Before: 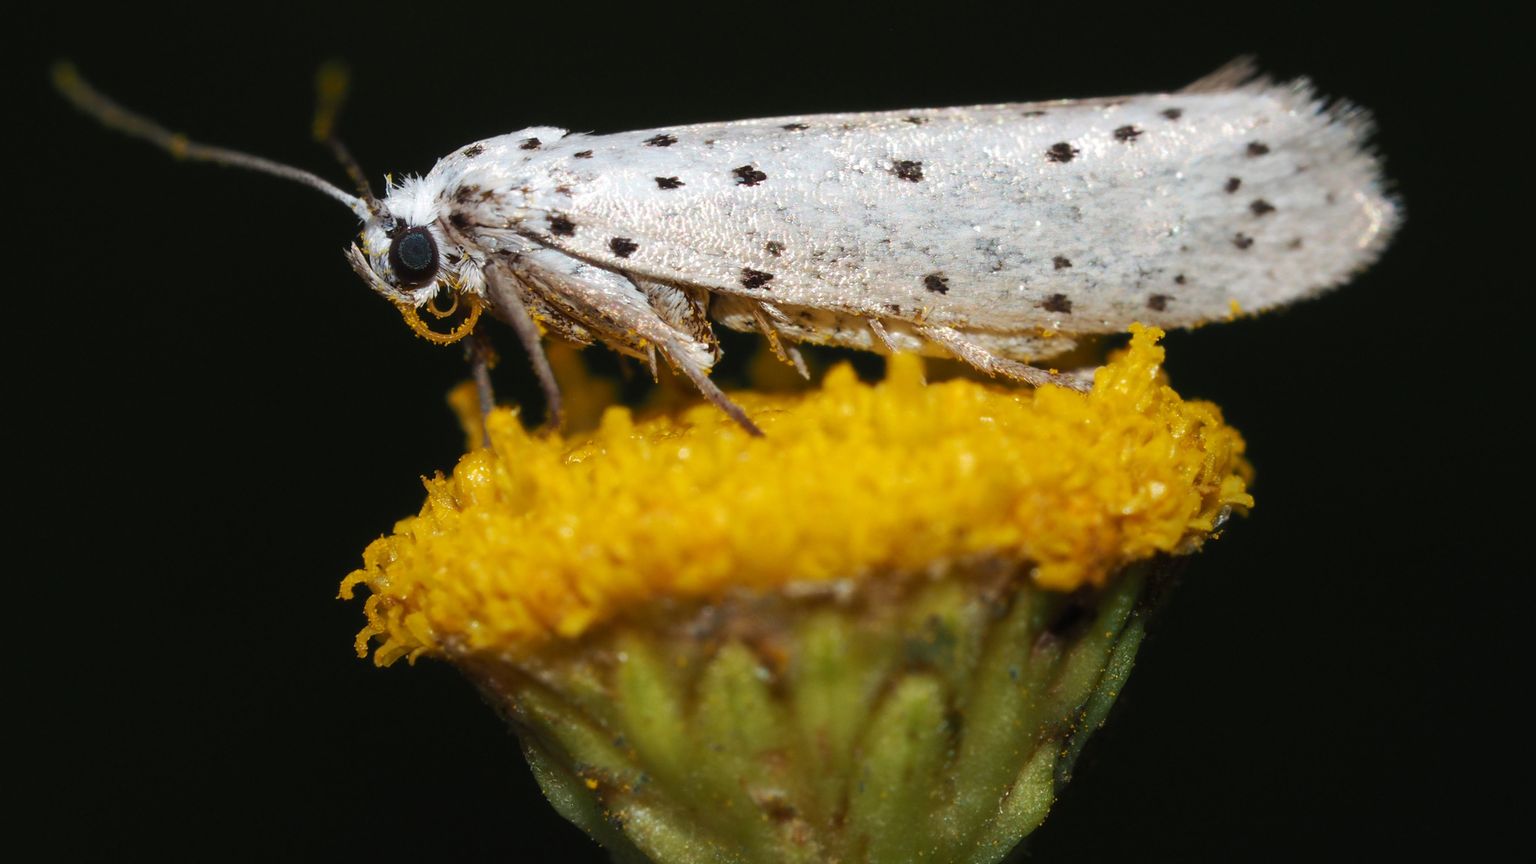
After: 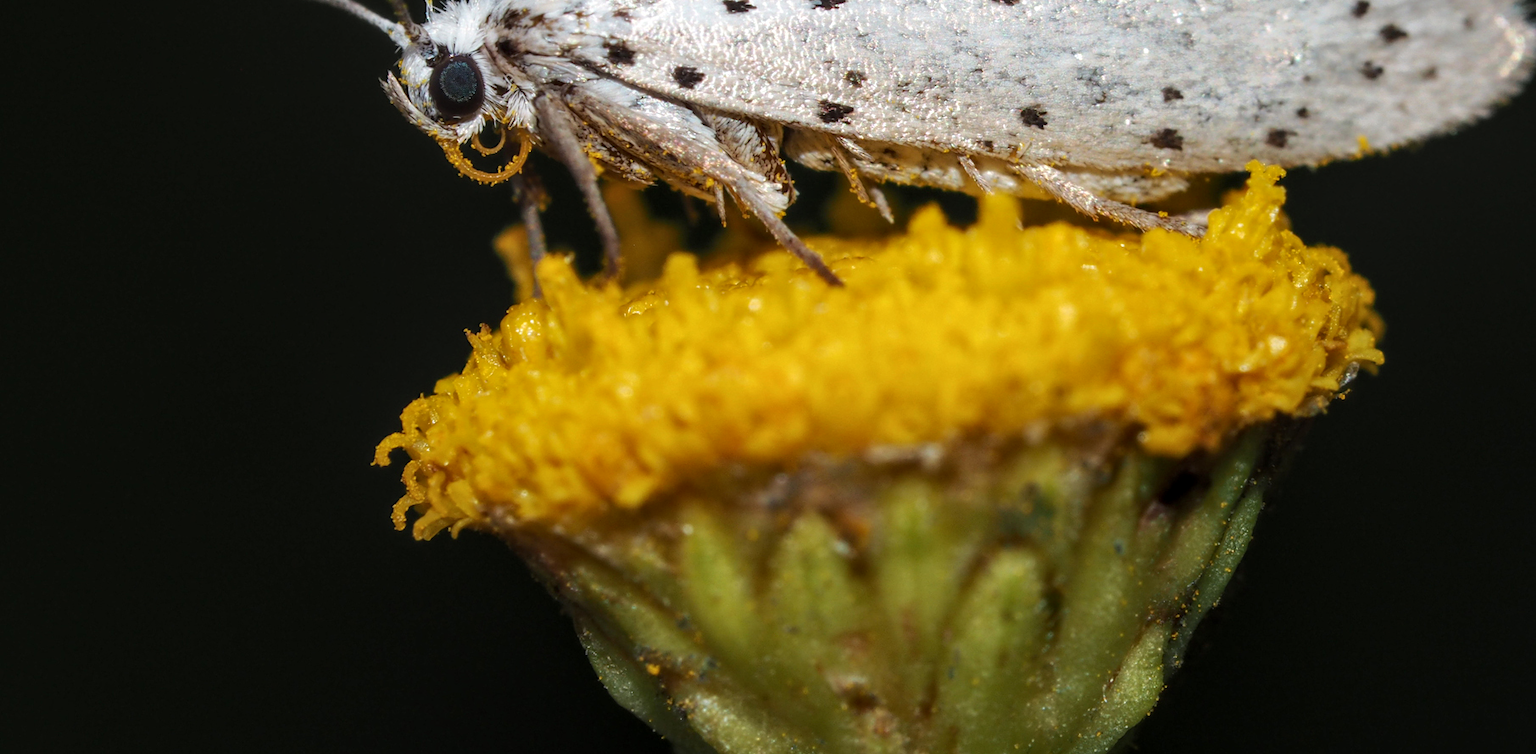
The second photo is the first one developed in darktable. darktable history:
local contrast: on, module defaults
crop: top 20.565%, right 9.394%, bottom 0.292%
